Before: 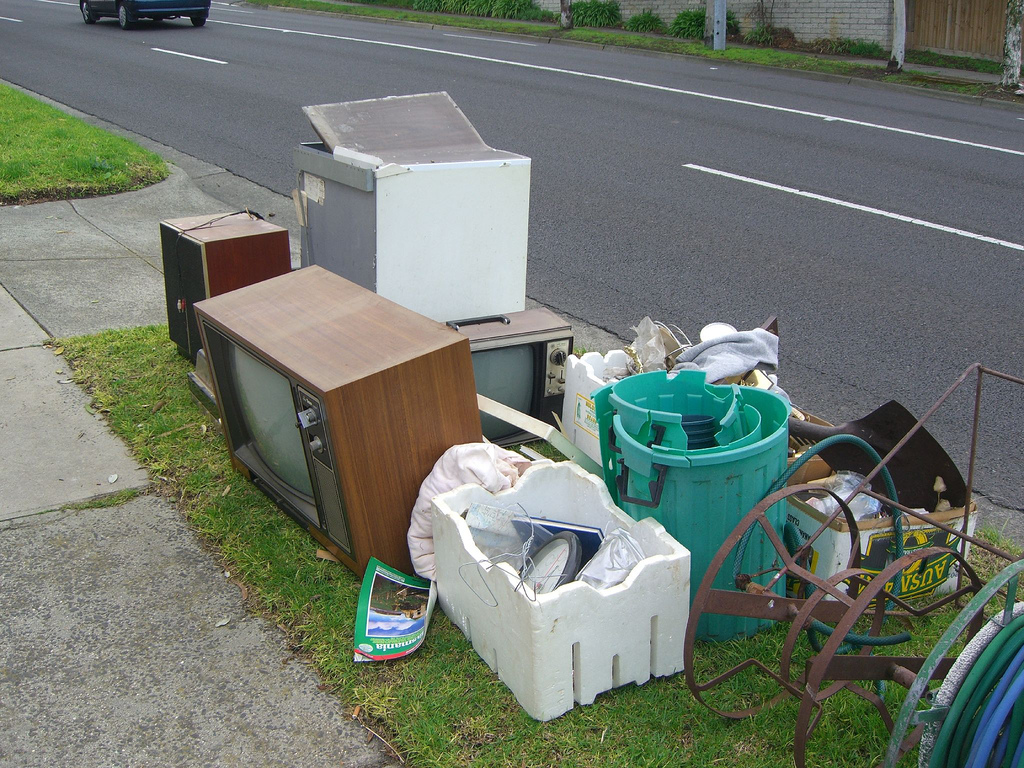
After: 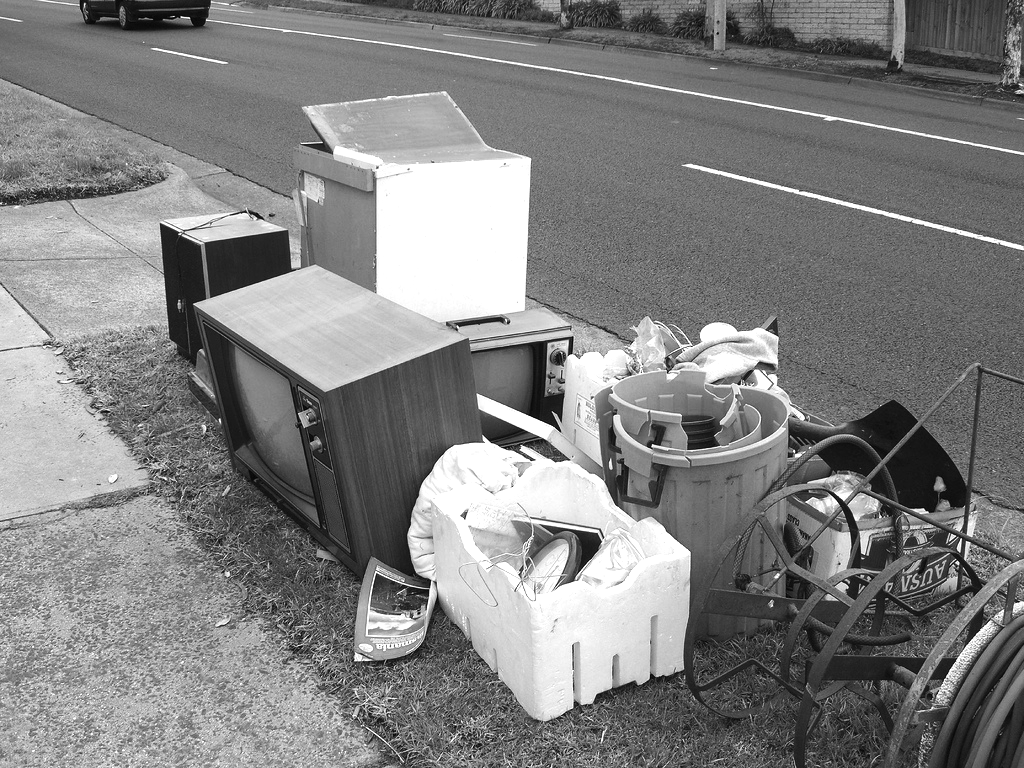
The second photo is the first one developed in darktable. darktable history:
white balance: emerald 1
monochrome: a -4.13, b 5.16, size 1
tone equalizer: -8 EV -0.75 EV, -7 EV -0.7 EV, -6 EV -0.6 EV, -5 EV -0.4 EV, -3 EV 0.4 EV, -2 EV 0.6 EV, -1 EV 0.7 EV, +0 EV 0.75 EV, edges refinement/feathering 500, mask exposure compensation -1.57 EV, preserve details no
